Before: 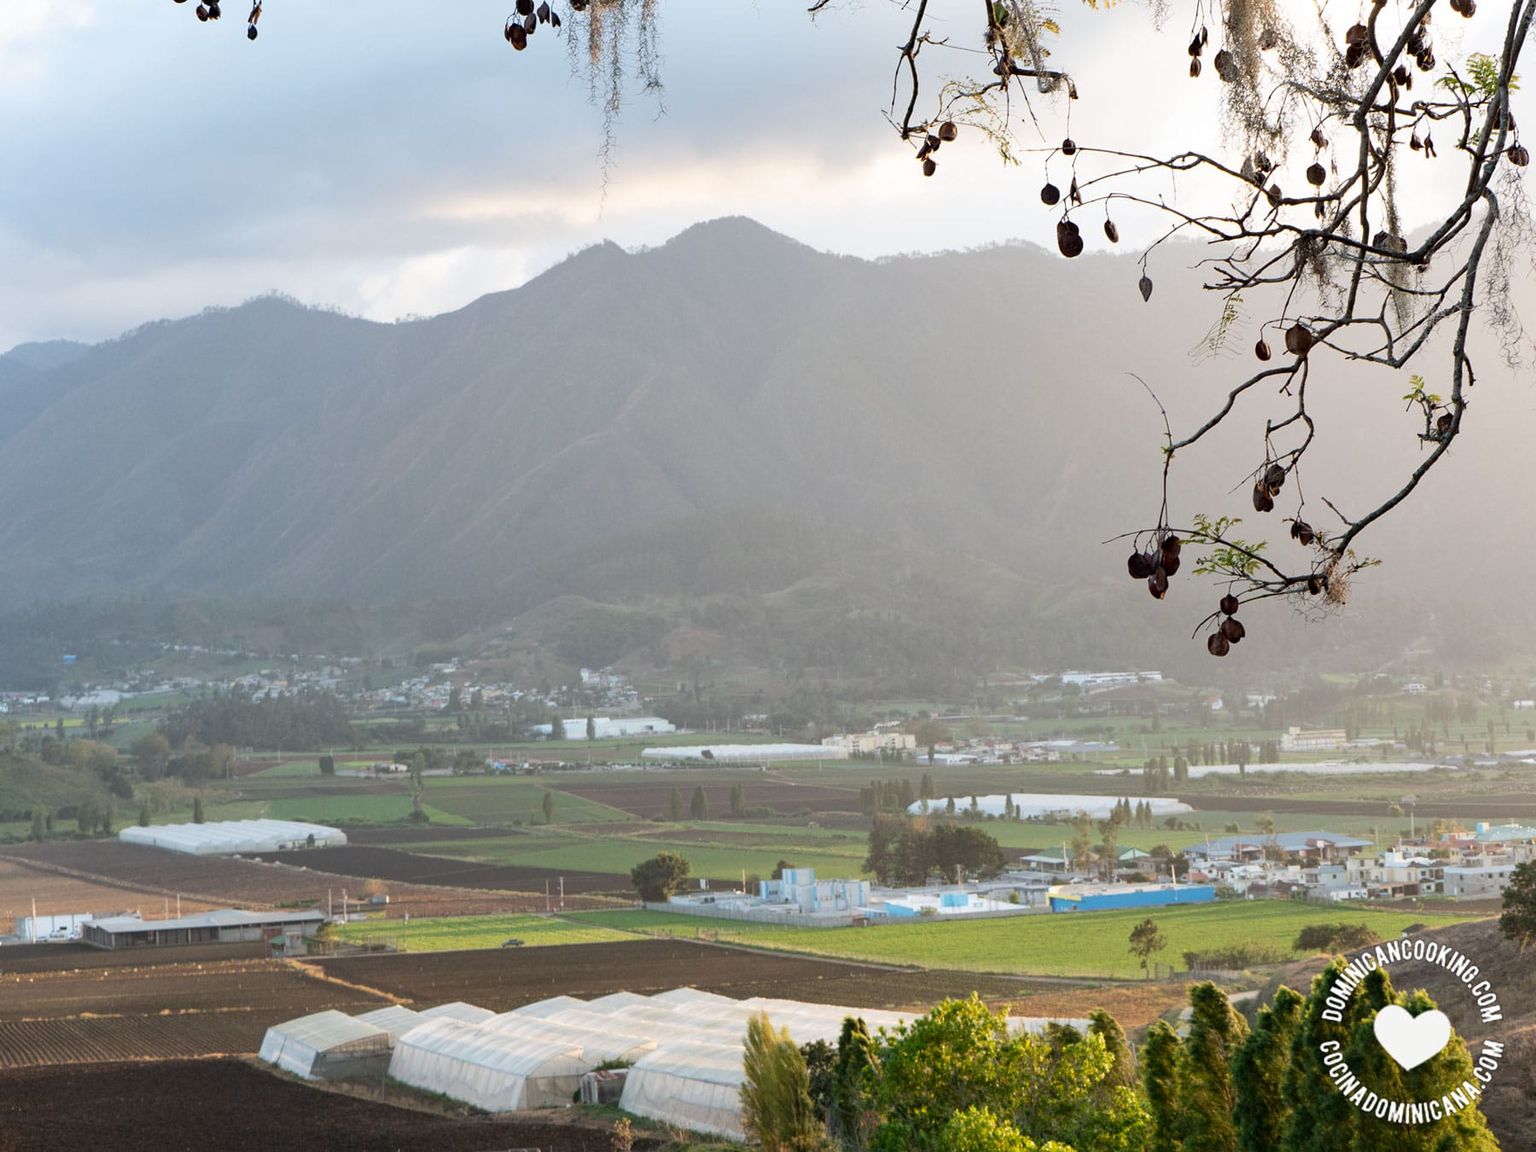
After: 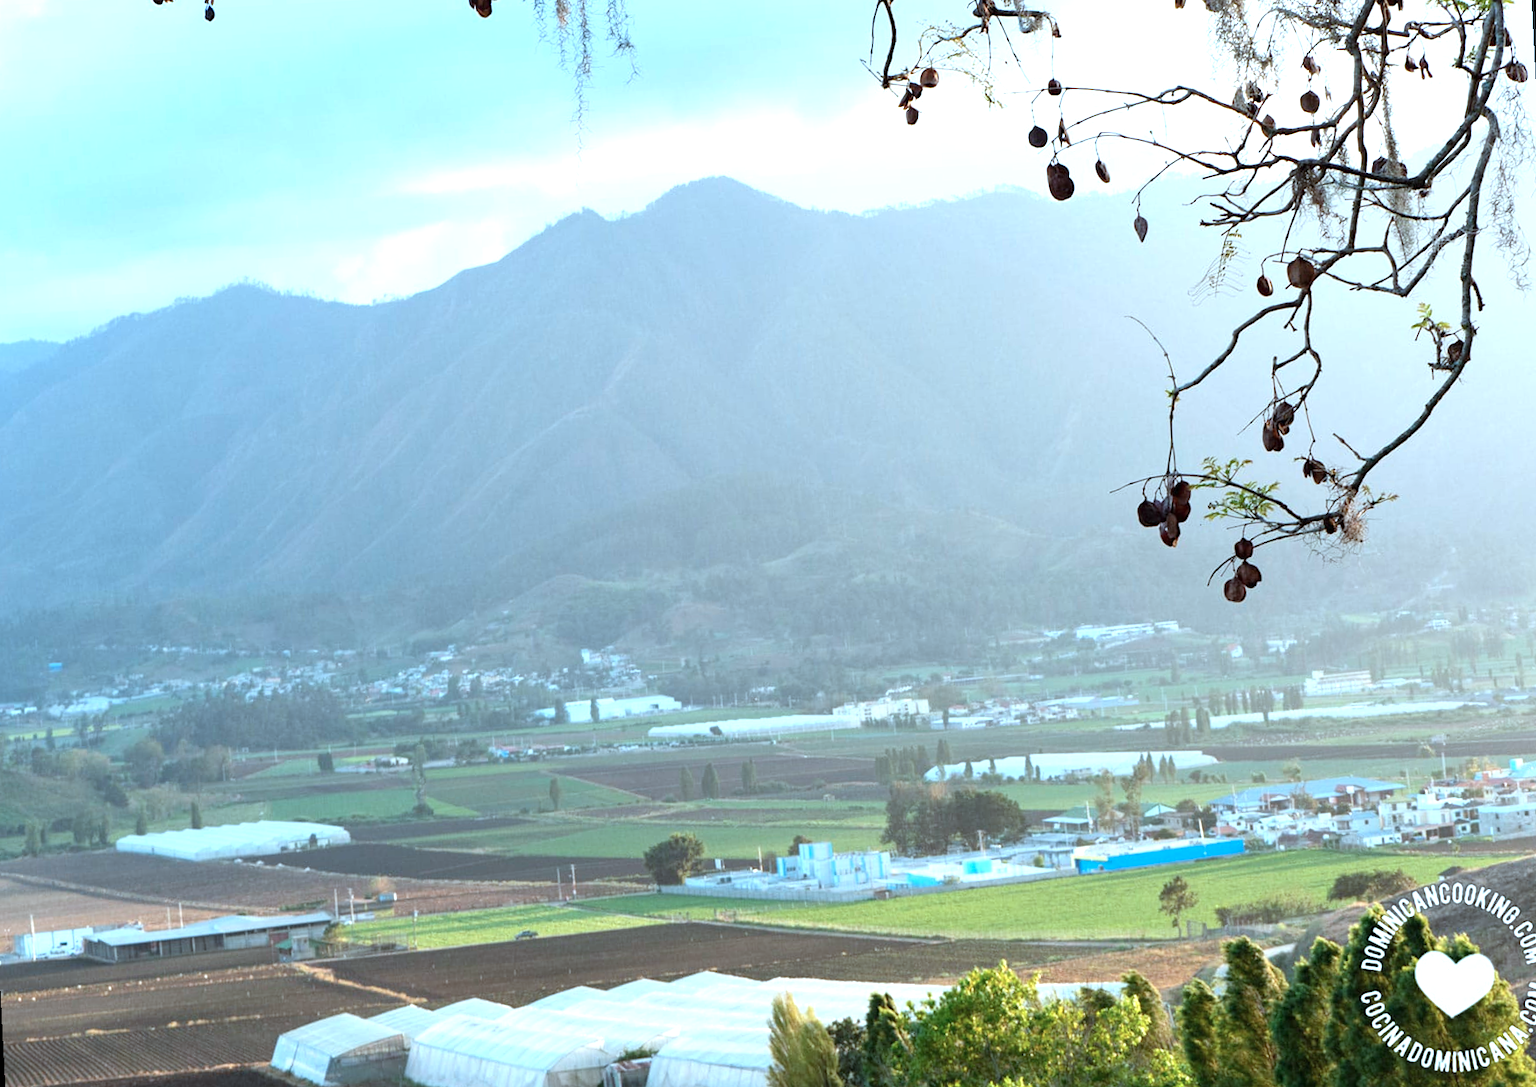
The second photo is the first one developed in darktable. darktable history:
exposure: black level correction 0, exposure 0.7 EV, compensate exposure bias true, compensate highlight preservation false
rotate and perspective: rotation -3°, crop left 0.031, crop right 0.968, crop top 0.07, crop bottom 0.93
color correction: highlights a* -10.69, highlights b* -19.19
